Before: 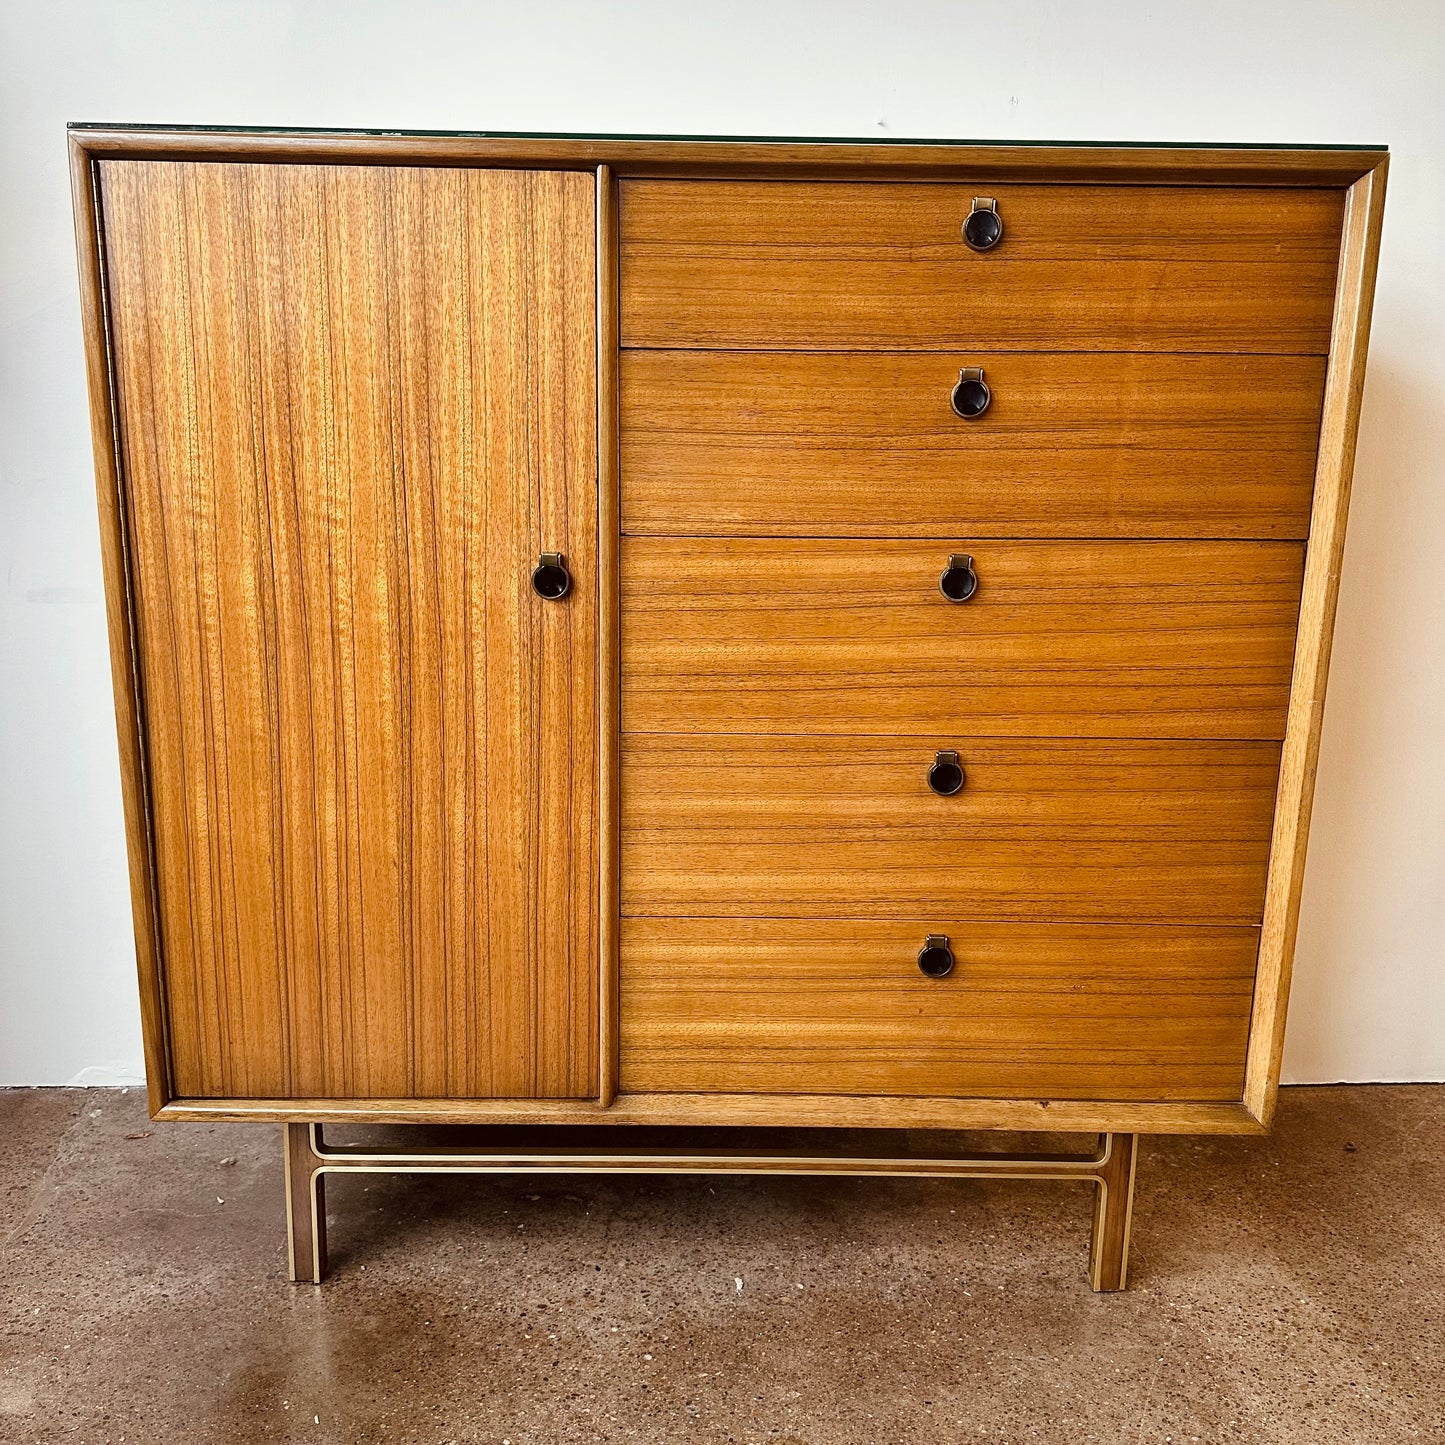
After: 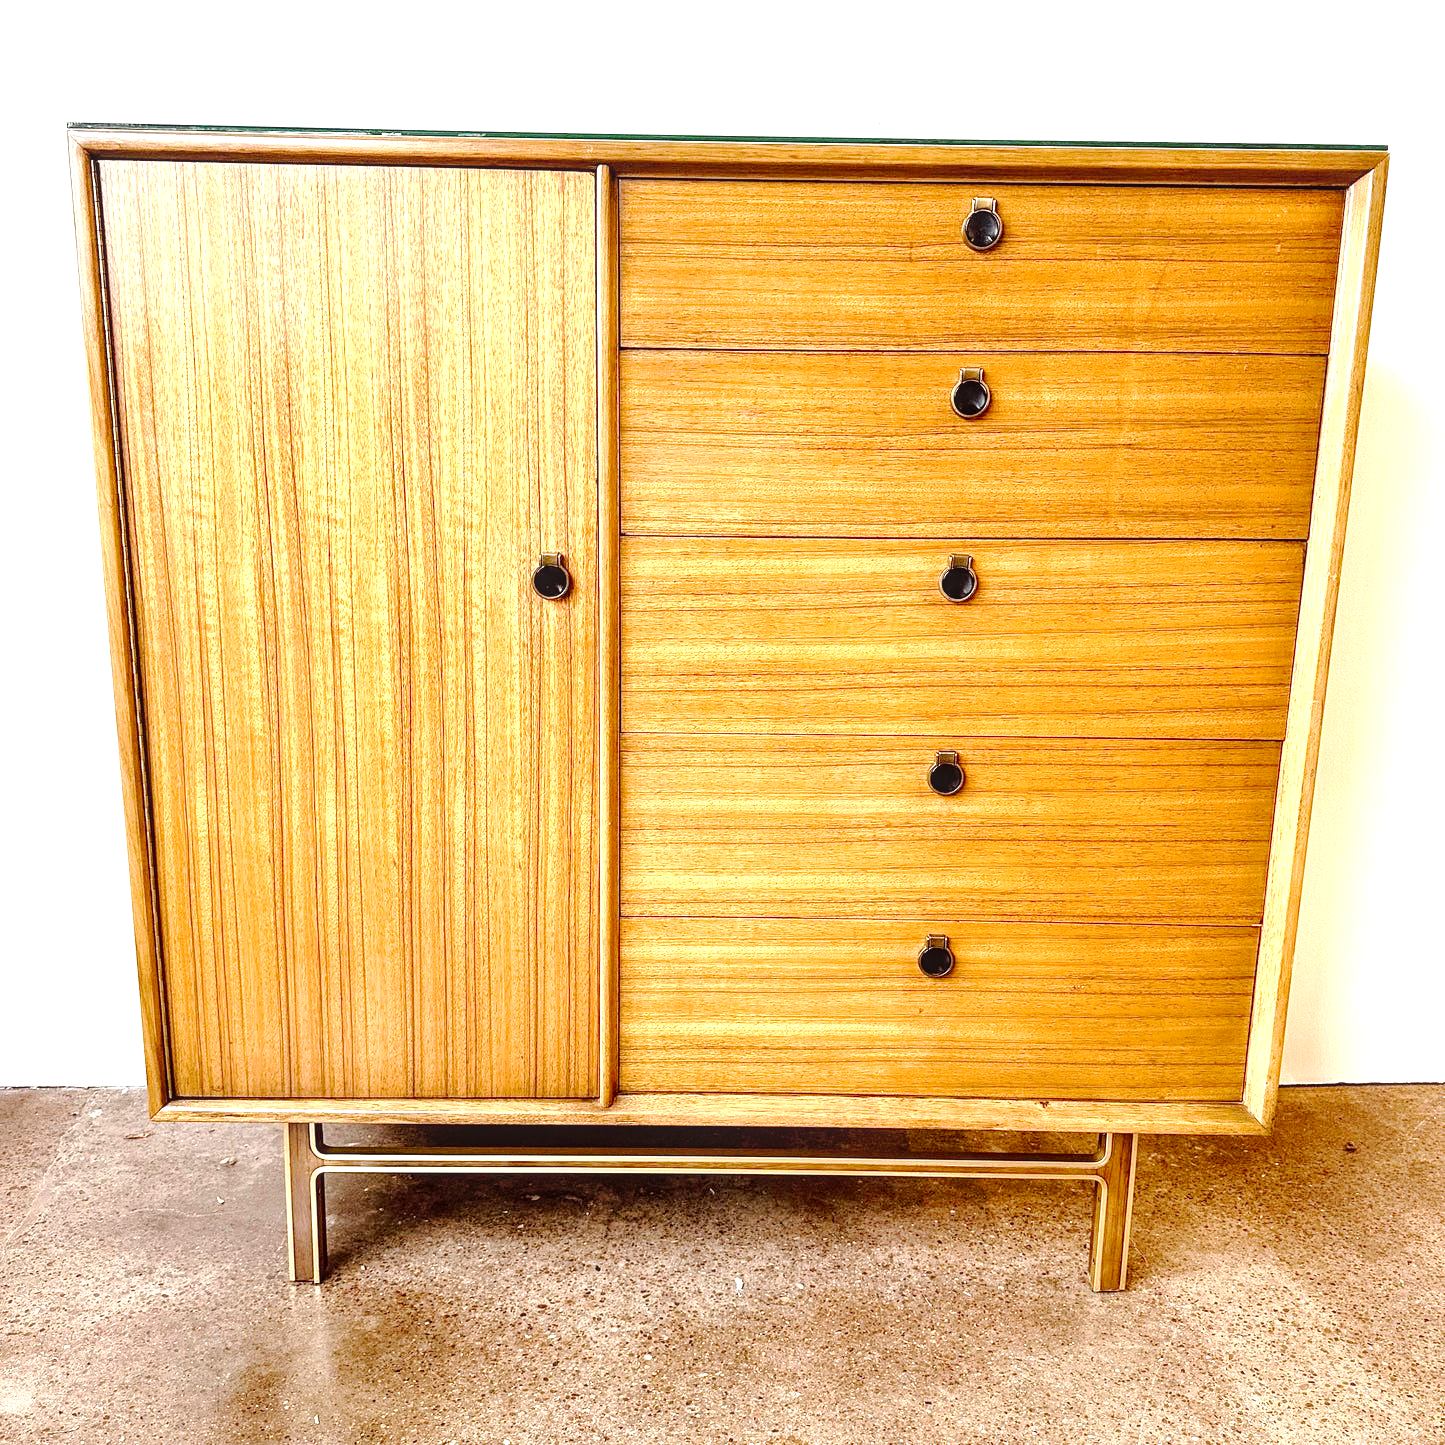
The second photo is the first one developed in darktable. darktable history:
exposure: black level correction 0, exposure 1.2 EV, compensate highlight preservation false
local contrast: on, module defaults
tone curve: curves: ch0 [(0, 0) (0.003, 0.001) (0.011, 0.008) (0.025, 0.015) (0.044, 0.025) (0.069, 0.037) (0.1, 0.056) (0.136, 0.091) (0.177, 0.157) (0.224, 0.231) (0.277, 0.319) (0.335, 0.4) (0.399, 0.493) (0.468, 0.571) (0.543, 0.645) (0.623, 0.706) (0.709, 0.77) (0.801, 0.838) (0.898, 0.918) (1, 1)], preserve colors none
